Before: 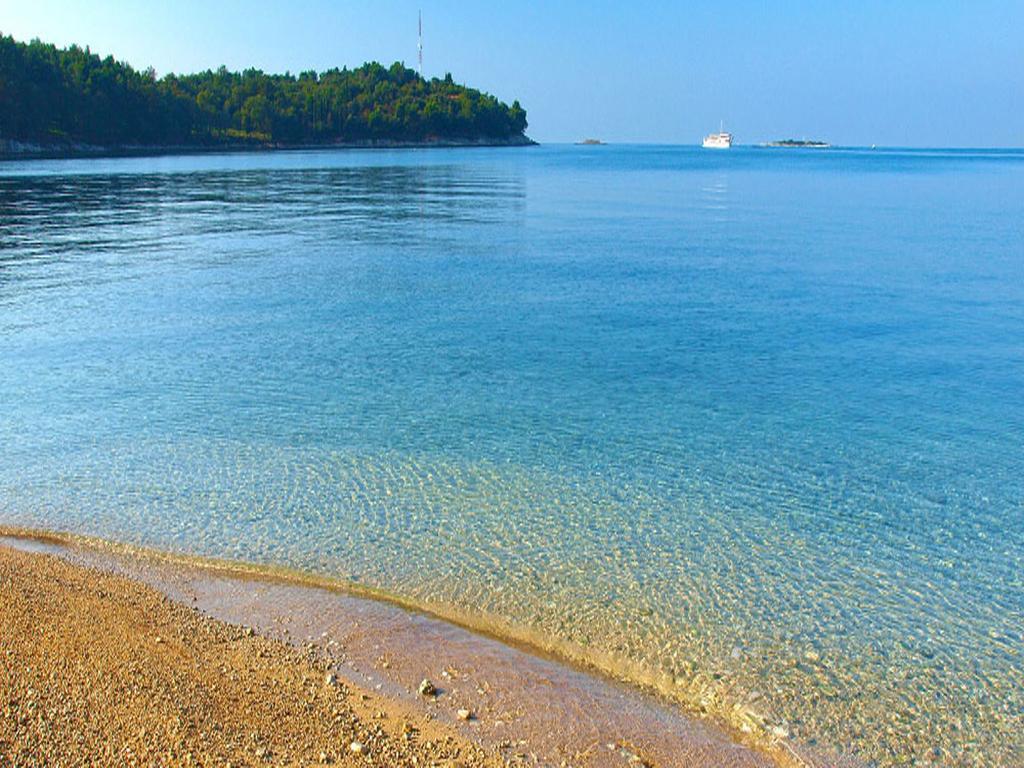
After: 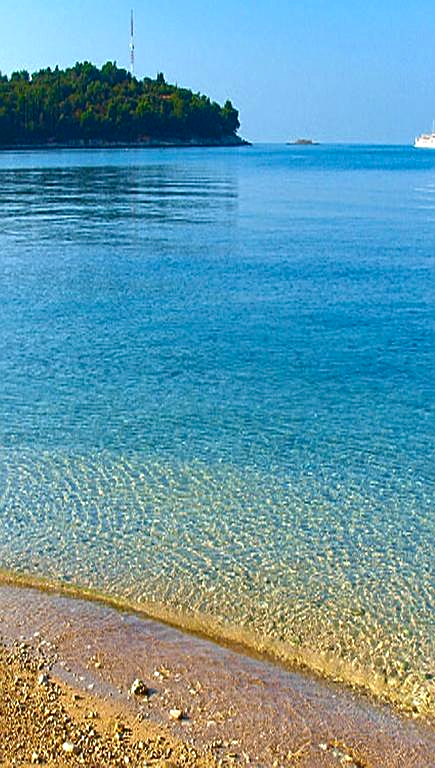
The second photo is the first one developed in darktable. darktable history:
crop: left 28.177%, right 29.261%
sharpen: on, module defaults
exposure: black level correction 0, exposure 0.2 EV, compensate exposure bias true, compensate highlight preservation false
contrast brightness saturation: contrast 0.066, brightness -0.134, saturation 0.057
